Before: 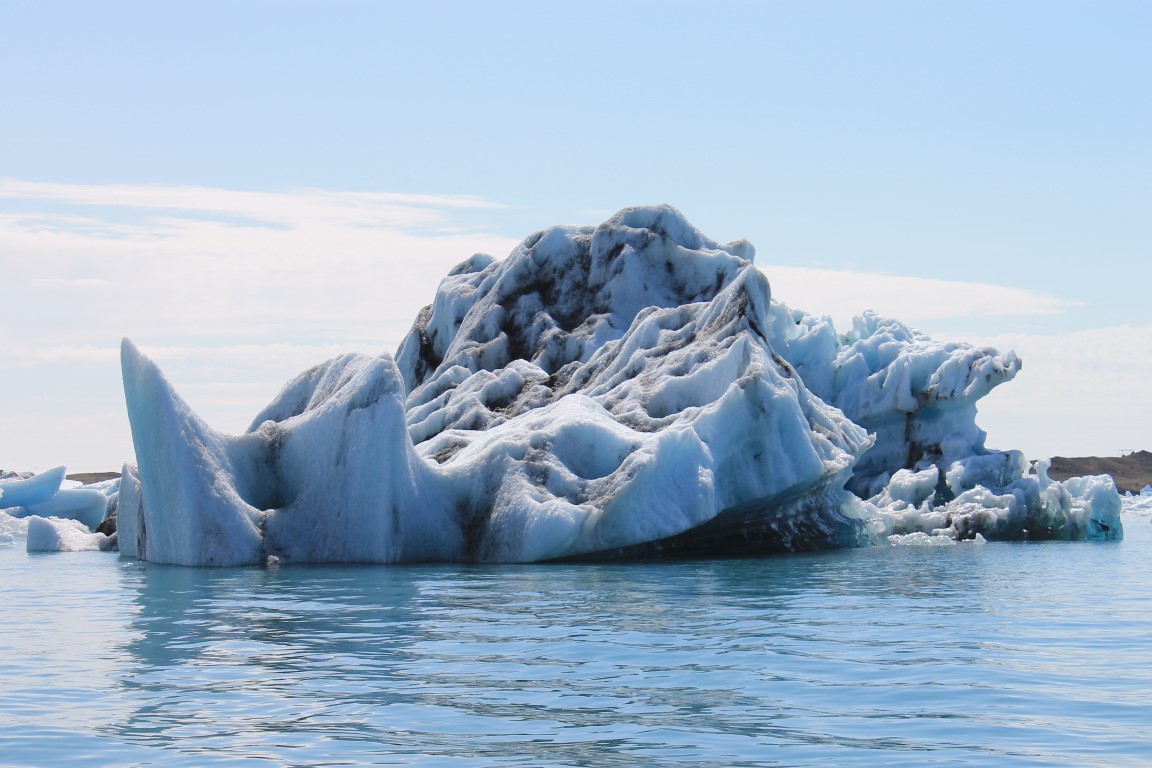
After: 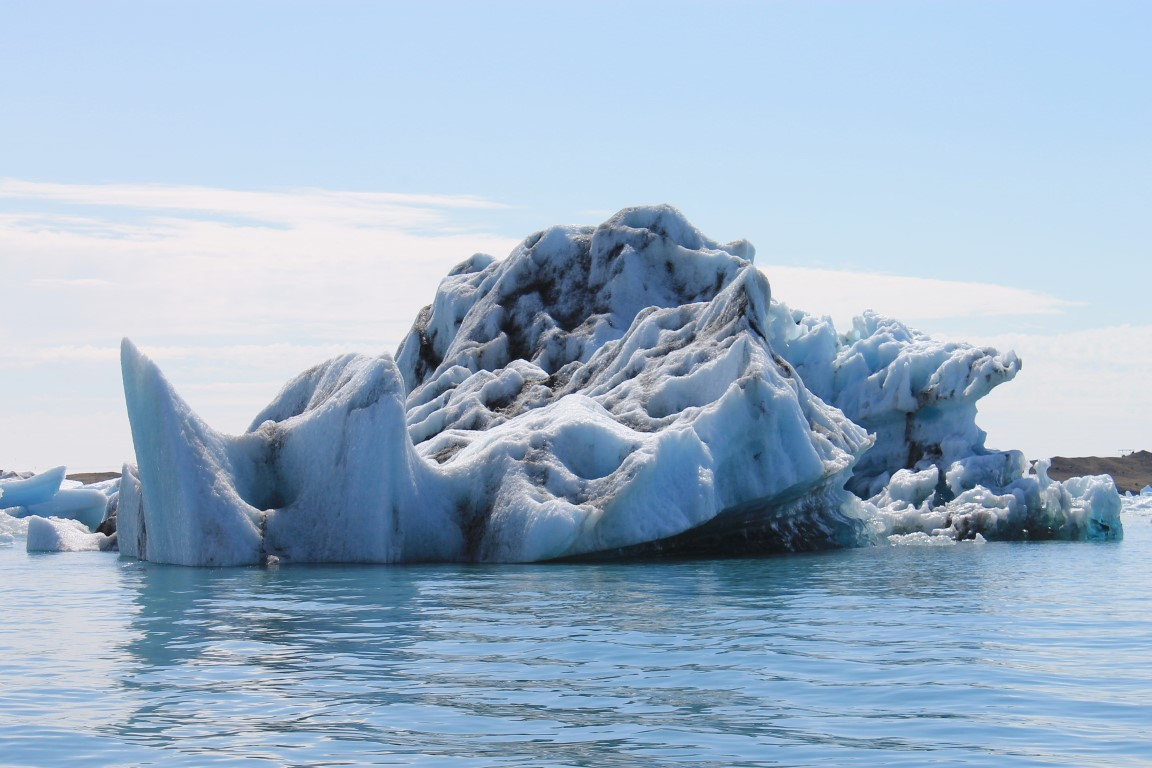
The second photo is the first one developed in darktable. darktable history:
tone equalizer: -8 EV -1.84 EV, -7 EV -1.16 EV, -6 EV -1.62 EV, smoothing diameter 25%, edges refinement/feathering 10, preserve details guided filter
